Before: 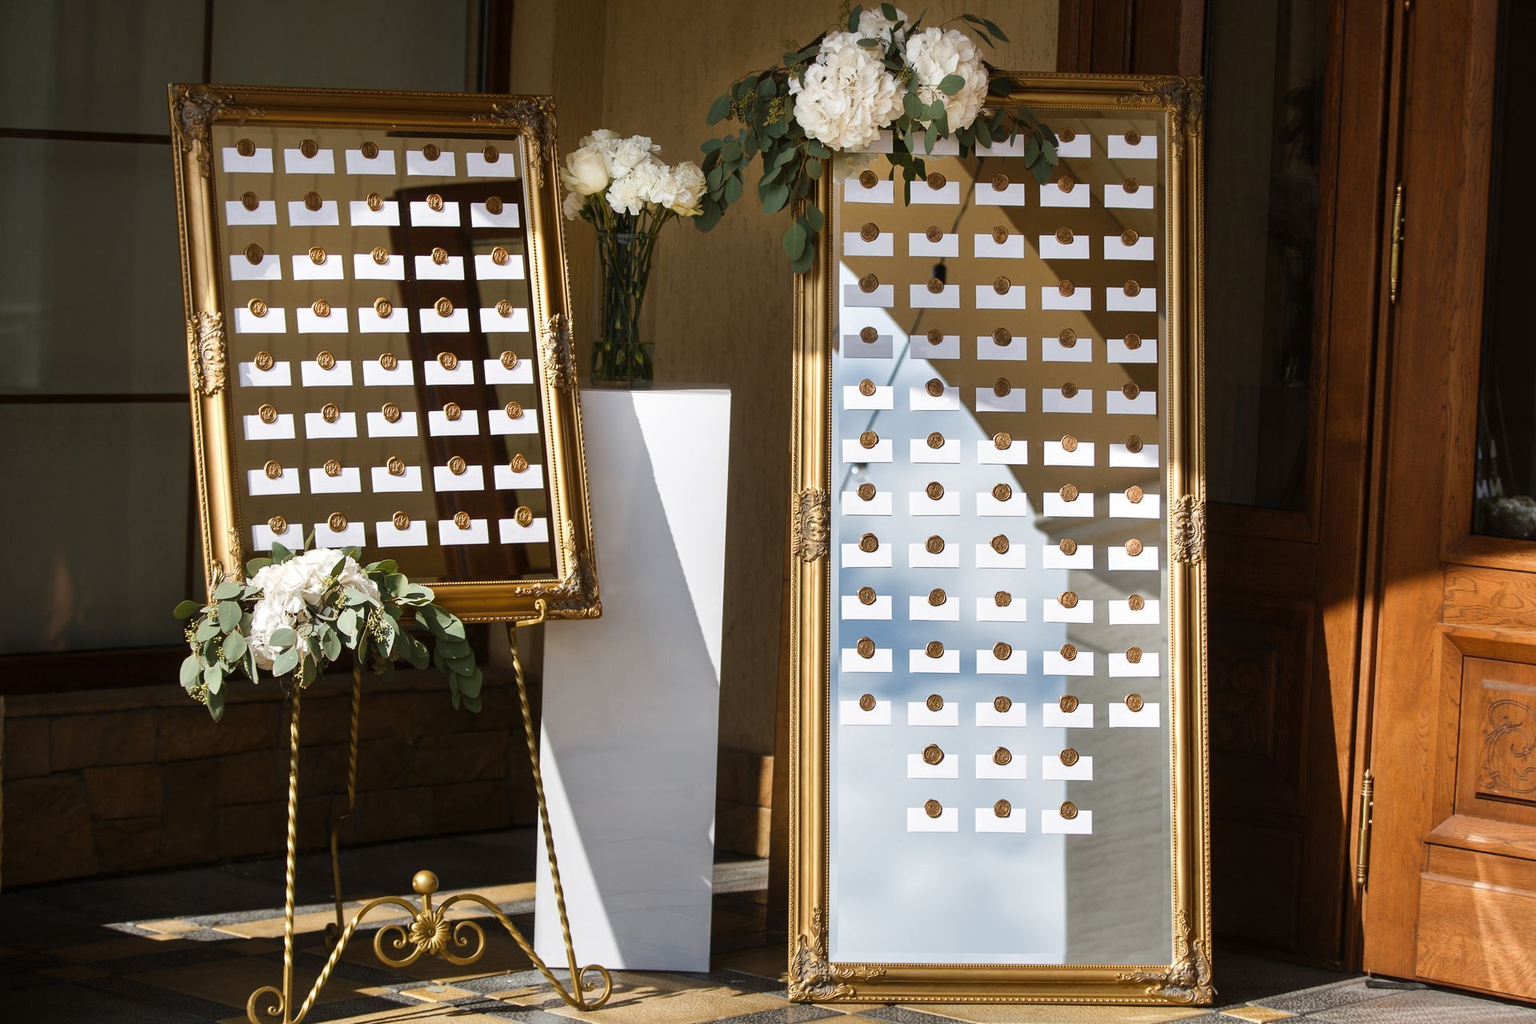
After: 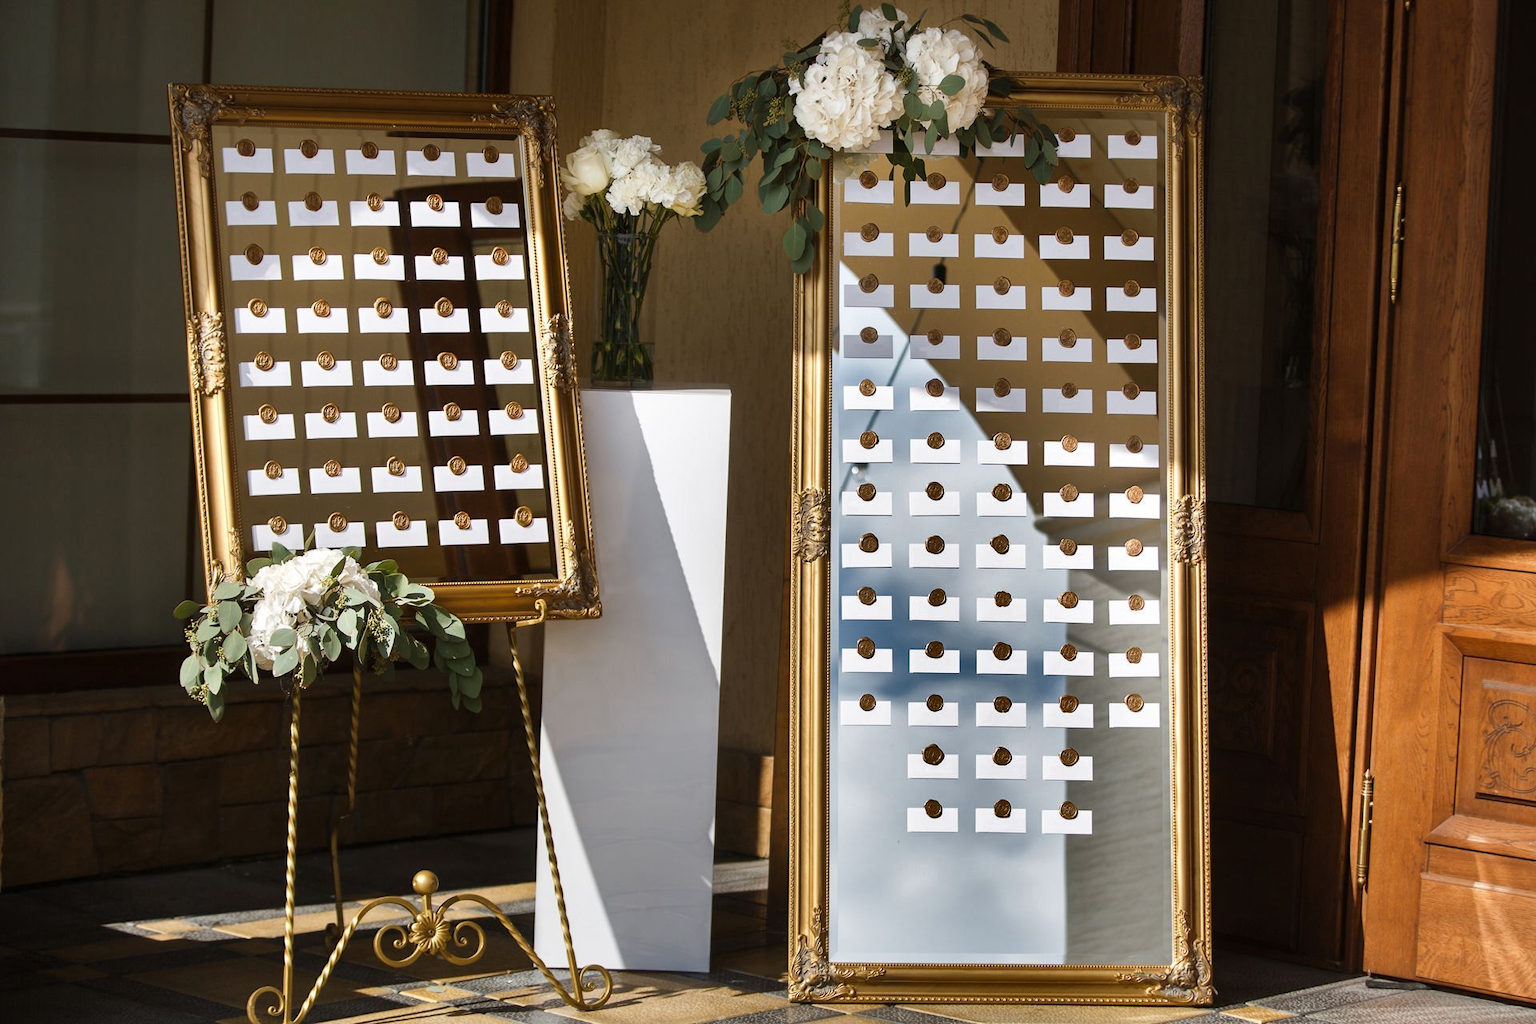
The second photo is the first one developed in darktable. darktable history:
shadows and highlights: shadows 20.97, highlights -81.12, soften with gaussian
